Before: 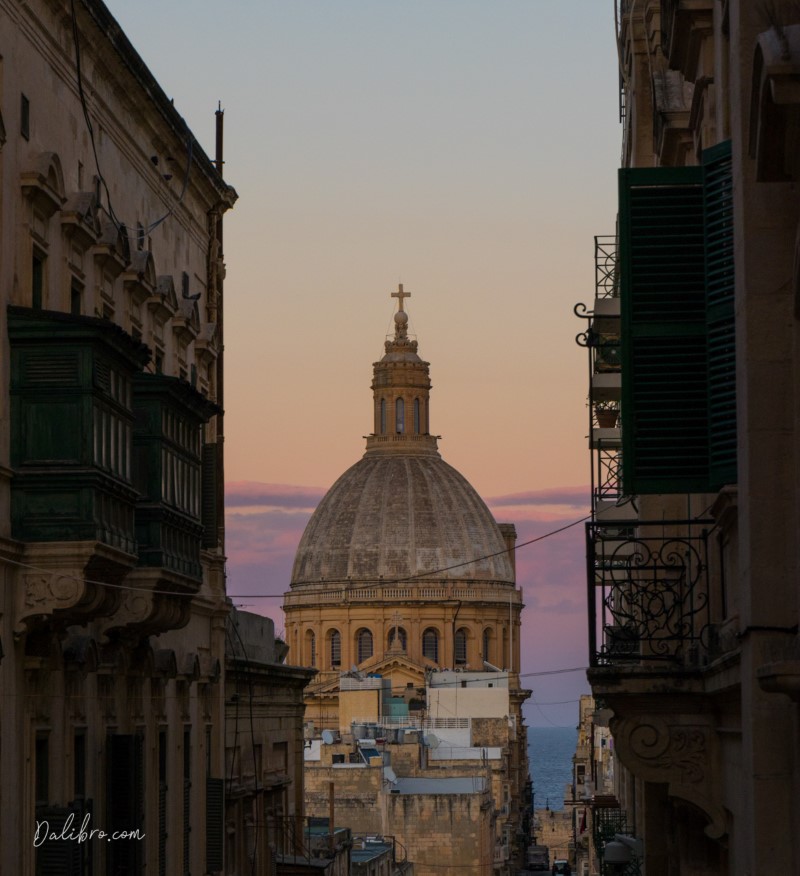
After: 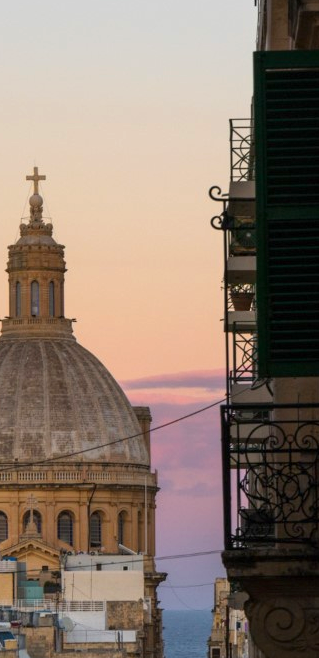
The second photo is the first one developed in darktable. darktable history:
crop: left 45.721%, top 13.393%, right 14.118%, bottom 10.01%
exposure: exposure 0.657 EV, compensate highlight preservation false
